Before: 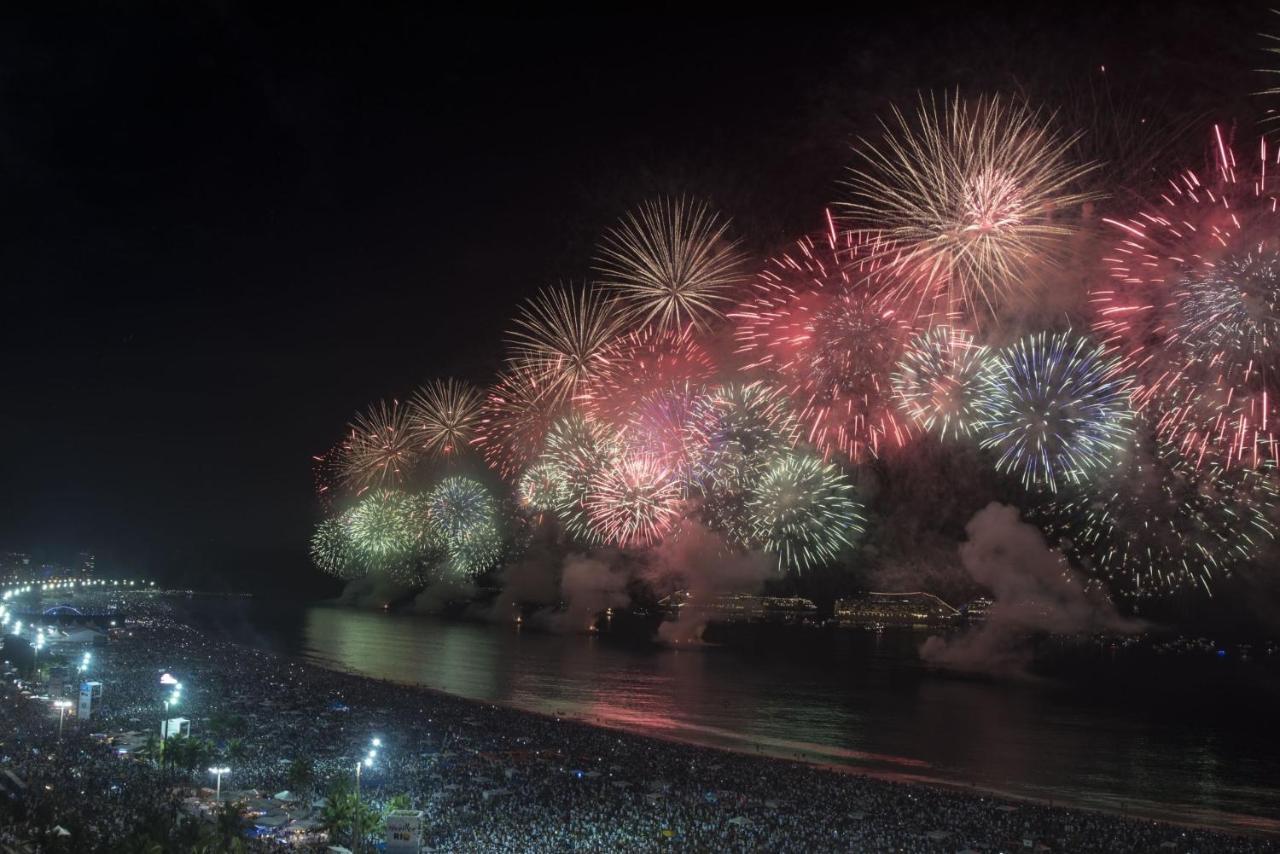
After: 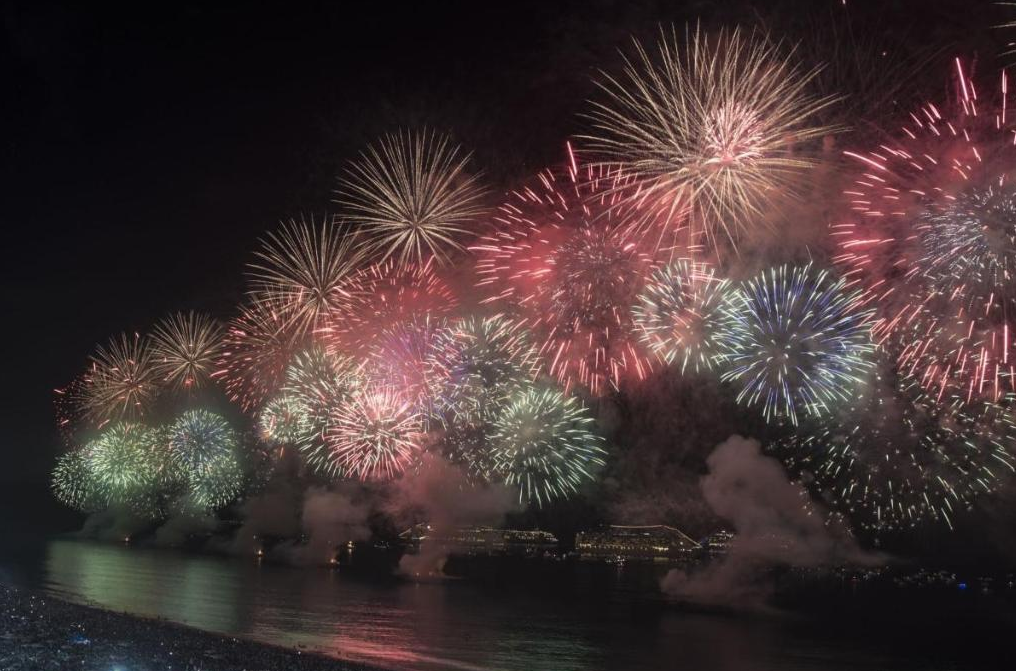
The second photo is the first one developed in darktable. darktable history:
crop and rotate: left 20.308%, top 8.038%, right 0.316%, bottom 13.285%
